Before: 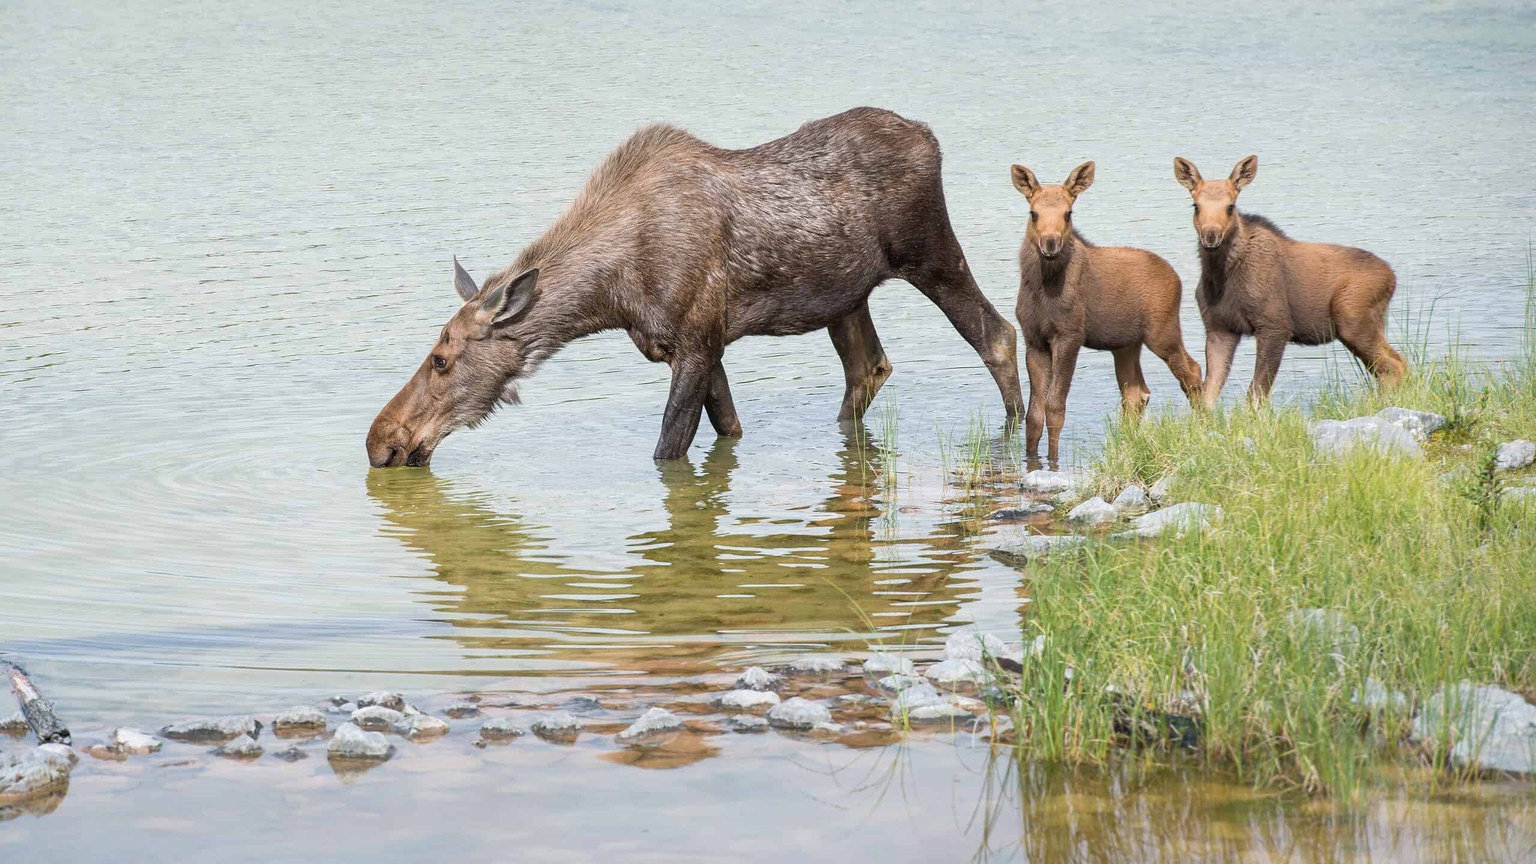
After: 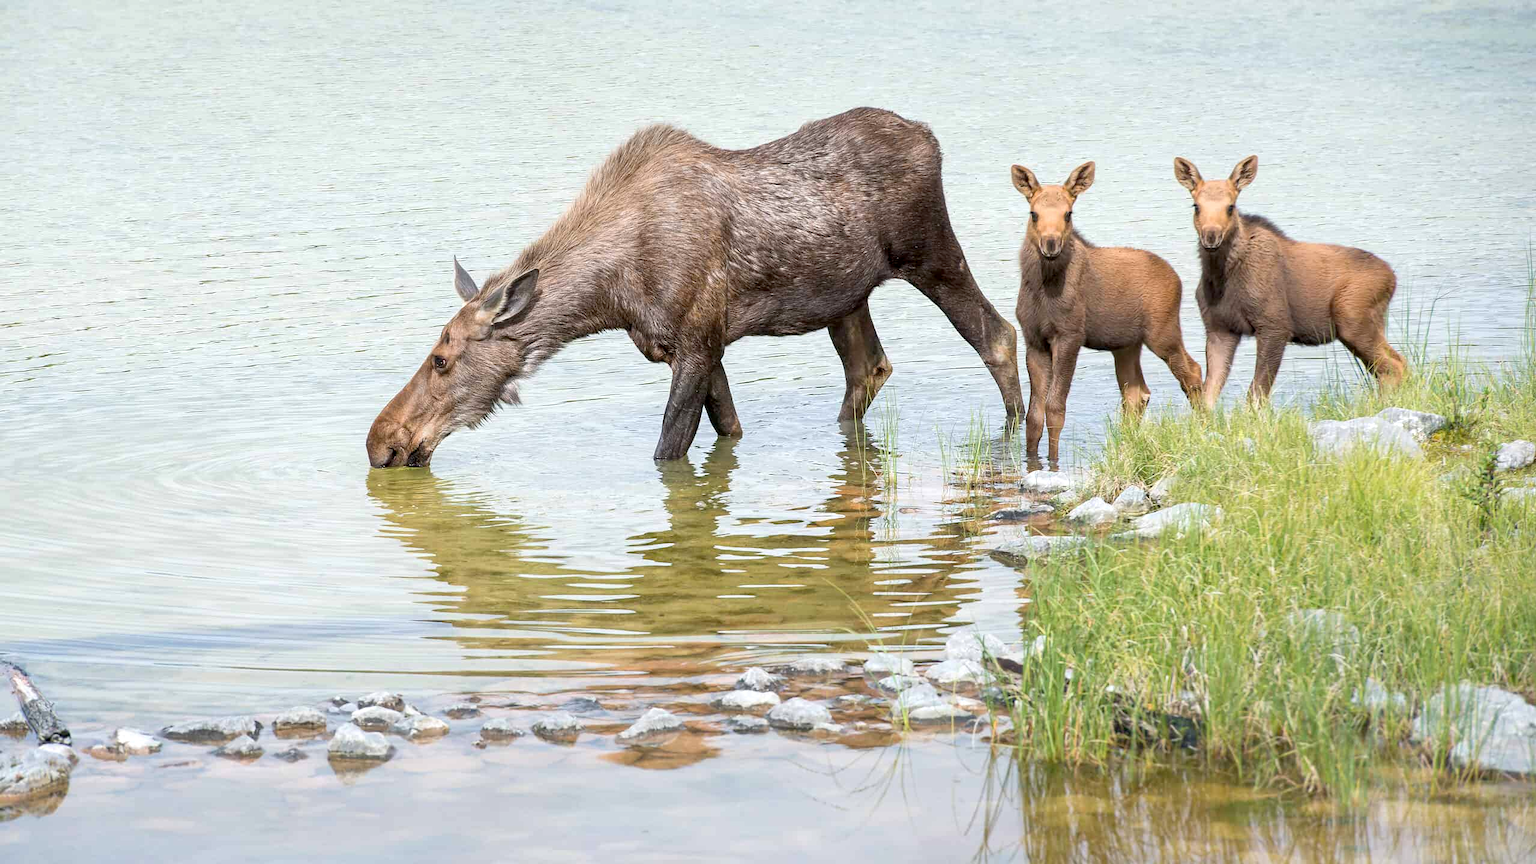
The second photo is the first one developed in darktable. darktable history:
exposure: black level correction 0.005, exposure 0.276 EV, compensate highlight preservation false
